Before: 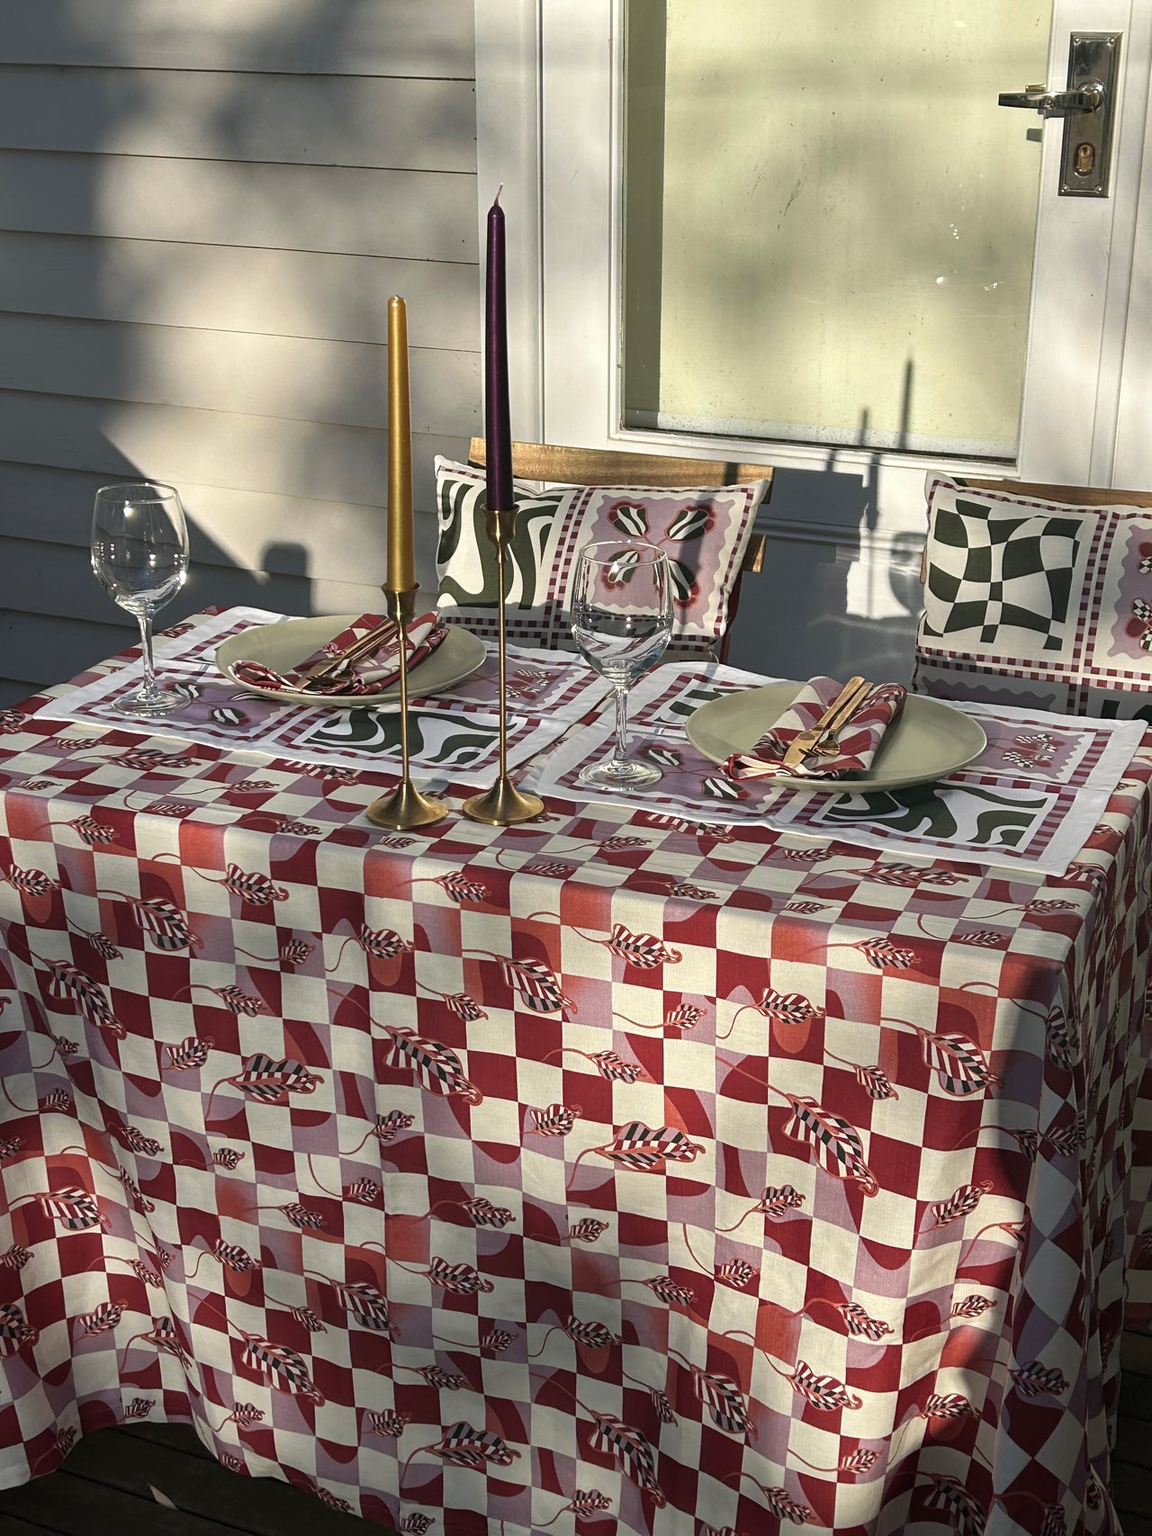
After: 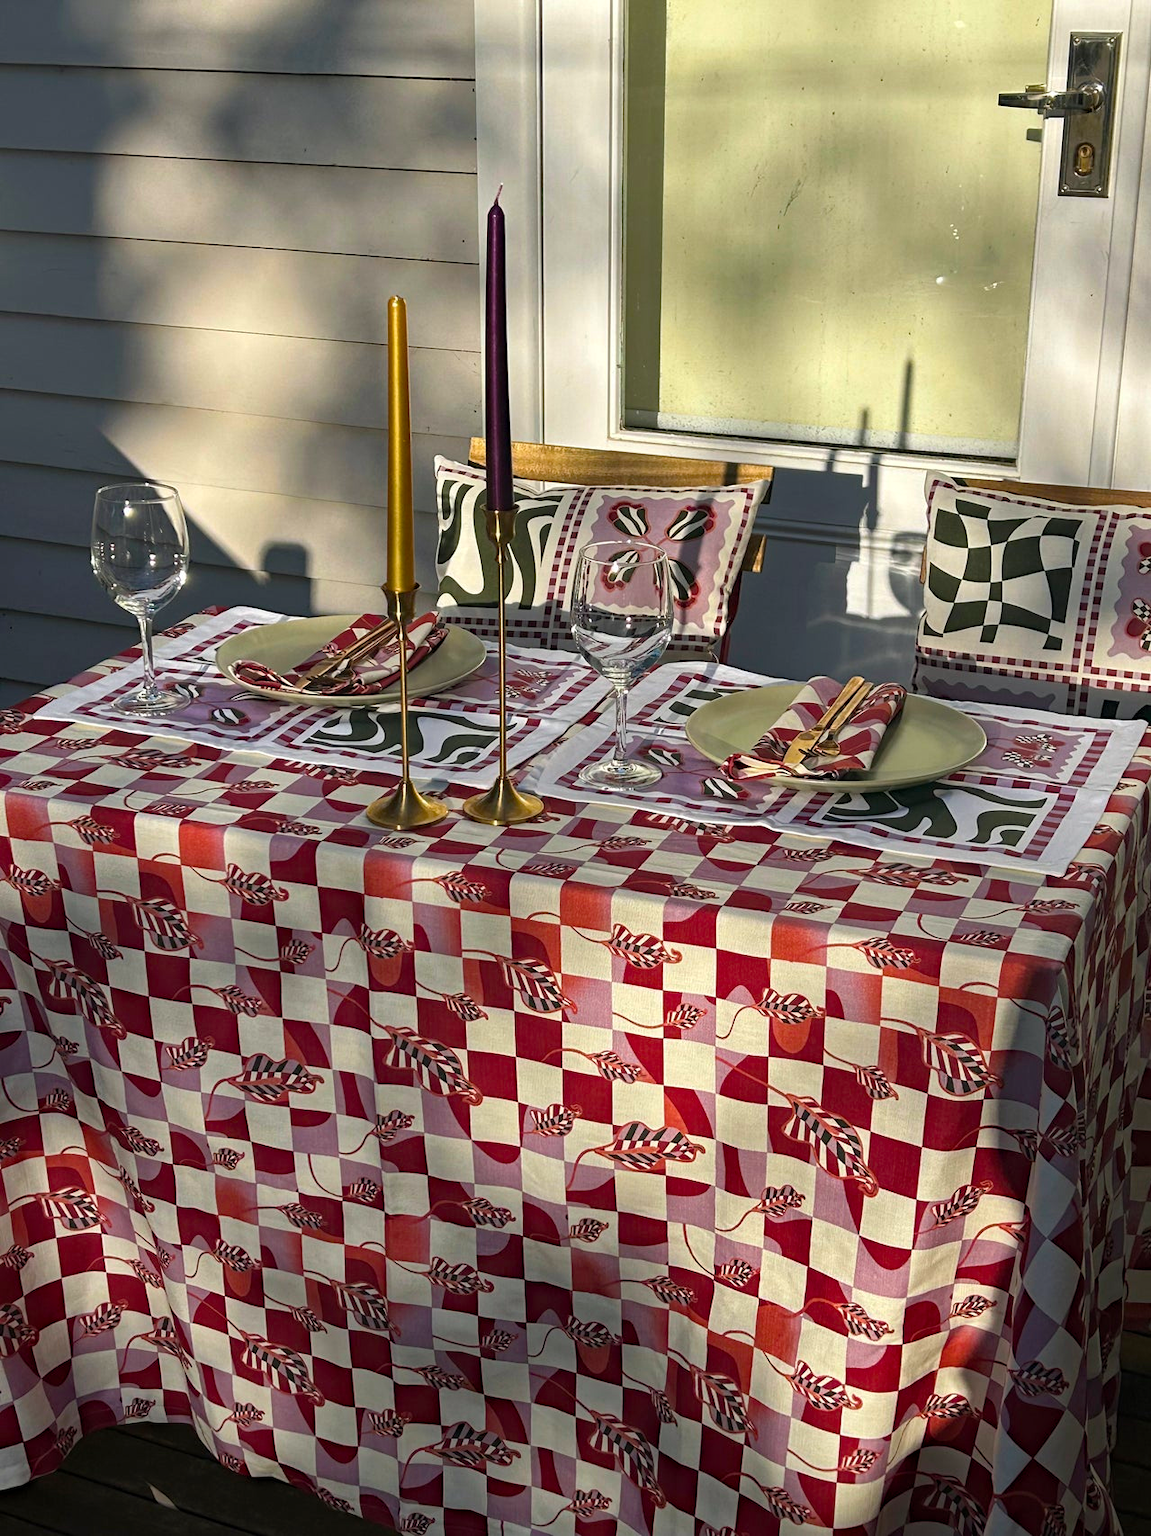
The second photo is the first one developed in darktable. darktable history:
haze removal: compatibility mode true, adaptive false
color balance rgb: perceptual saturation grading › global saturation 25%, global vibrance 20%
